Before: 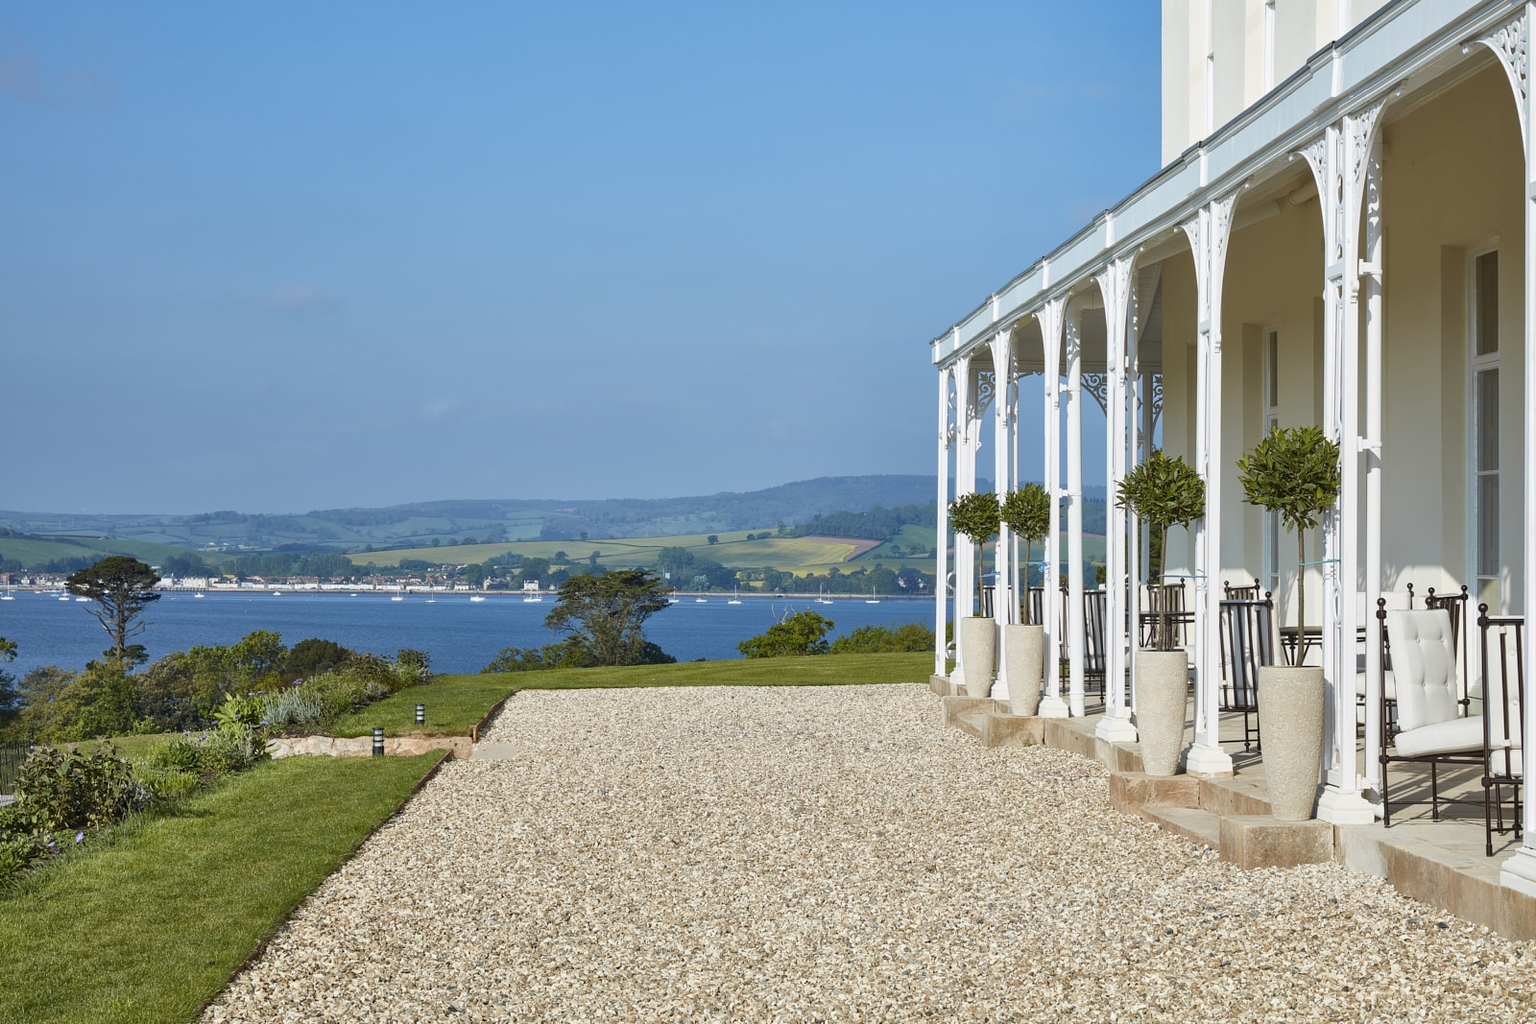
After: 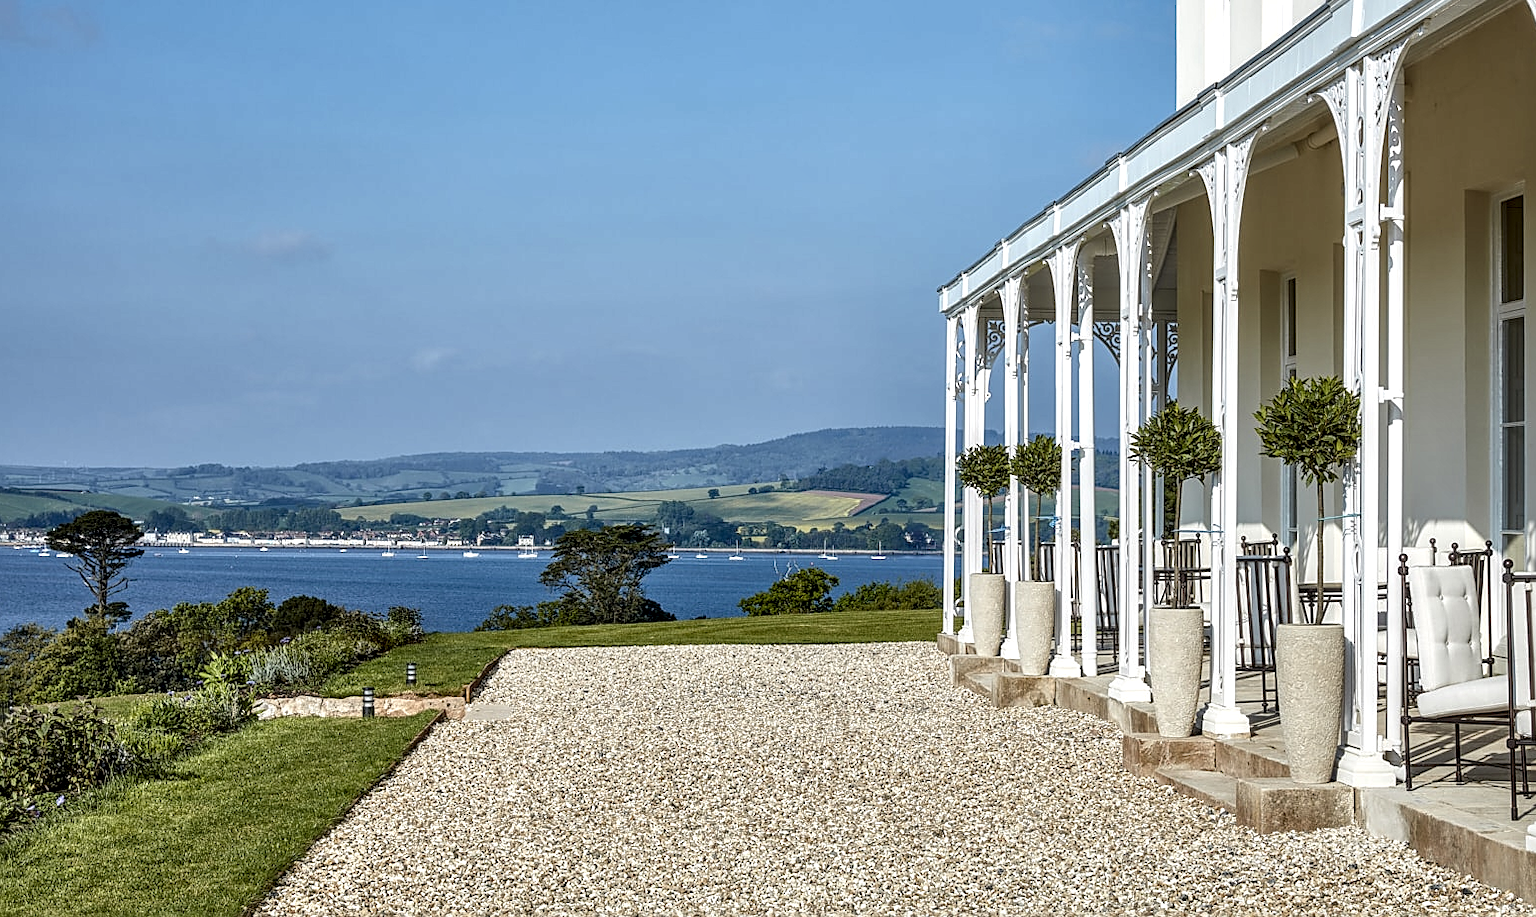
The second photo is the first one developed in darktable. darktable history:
local contrast: highlights 5%, shadows 7%, detail 181%
crop: left 1.383%, top 6.088%, right 1.654%, bottom 7.122%
sharpen: amount 0.564
